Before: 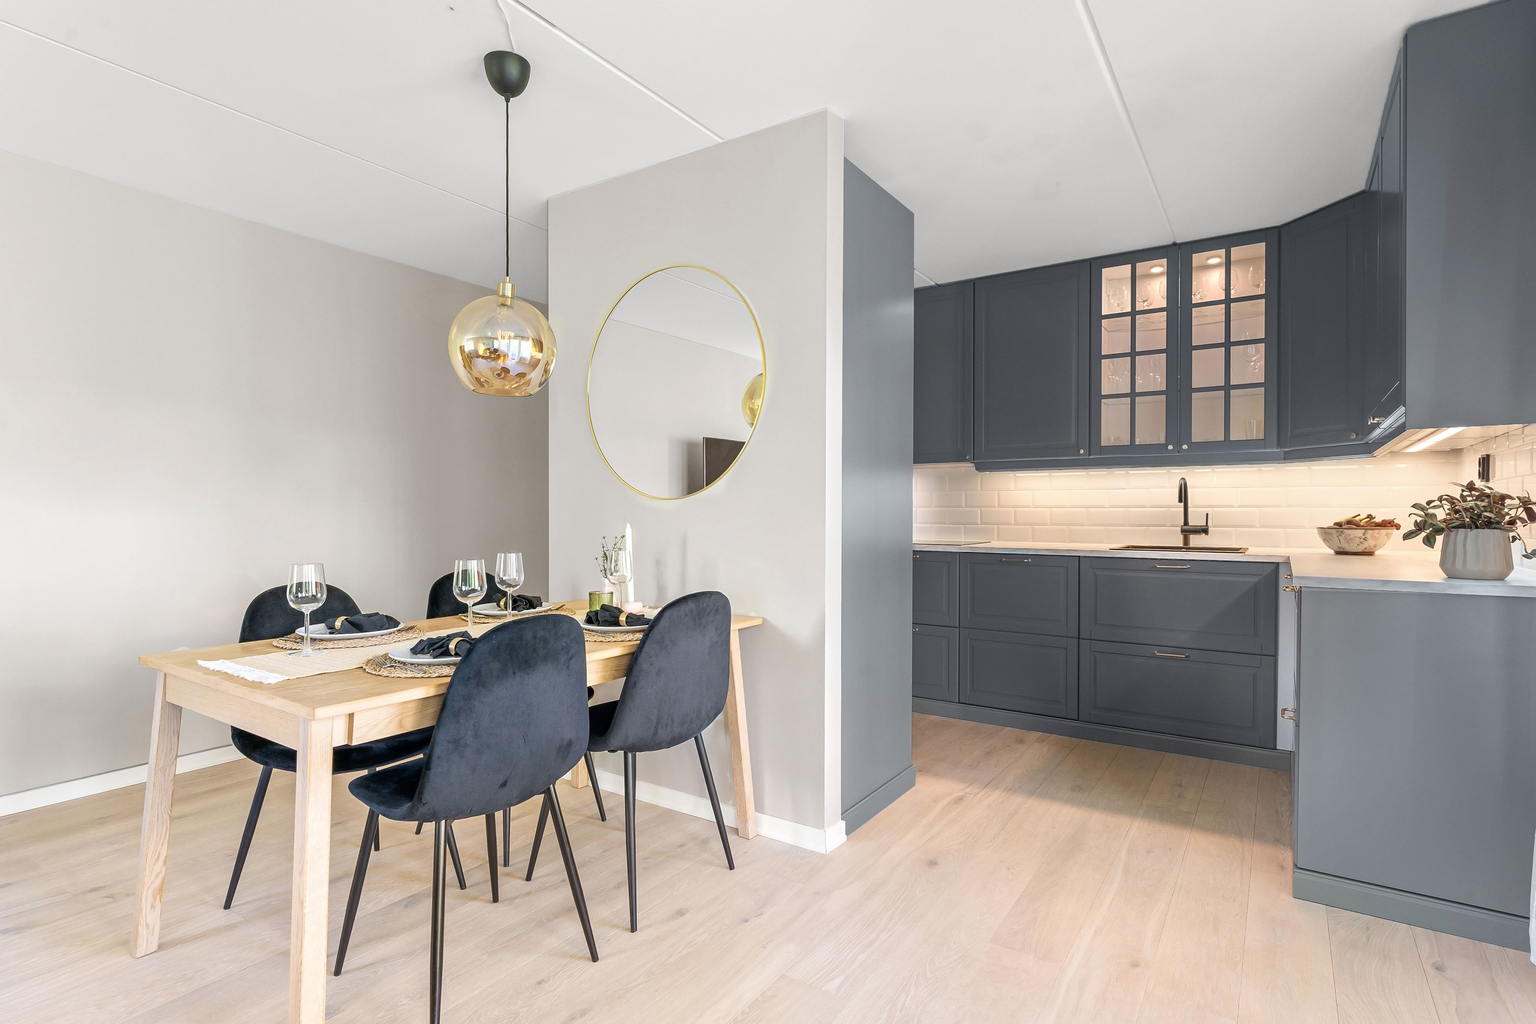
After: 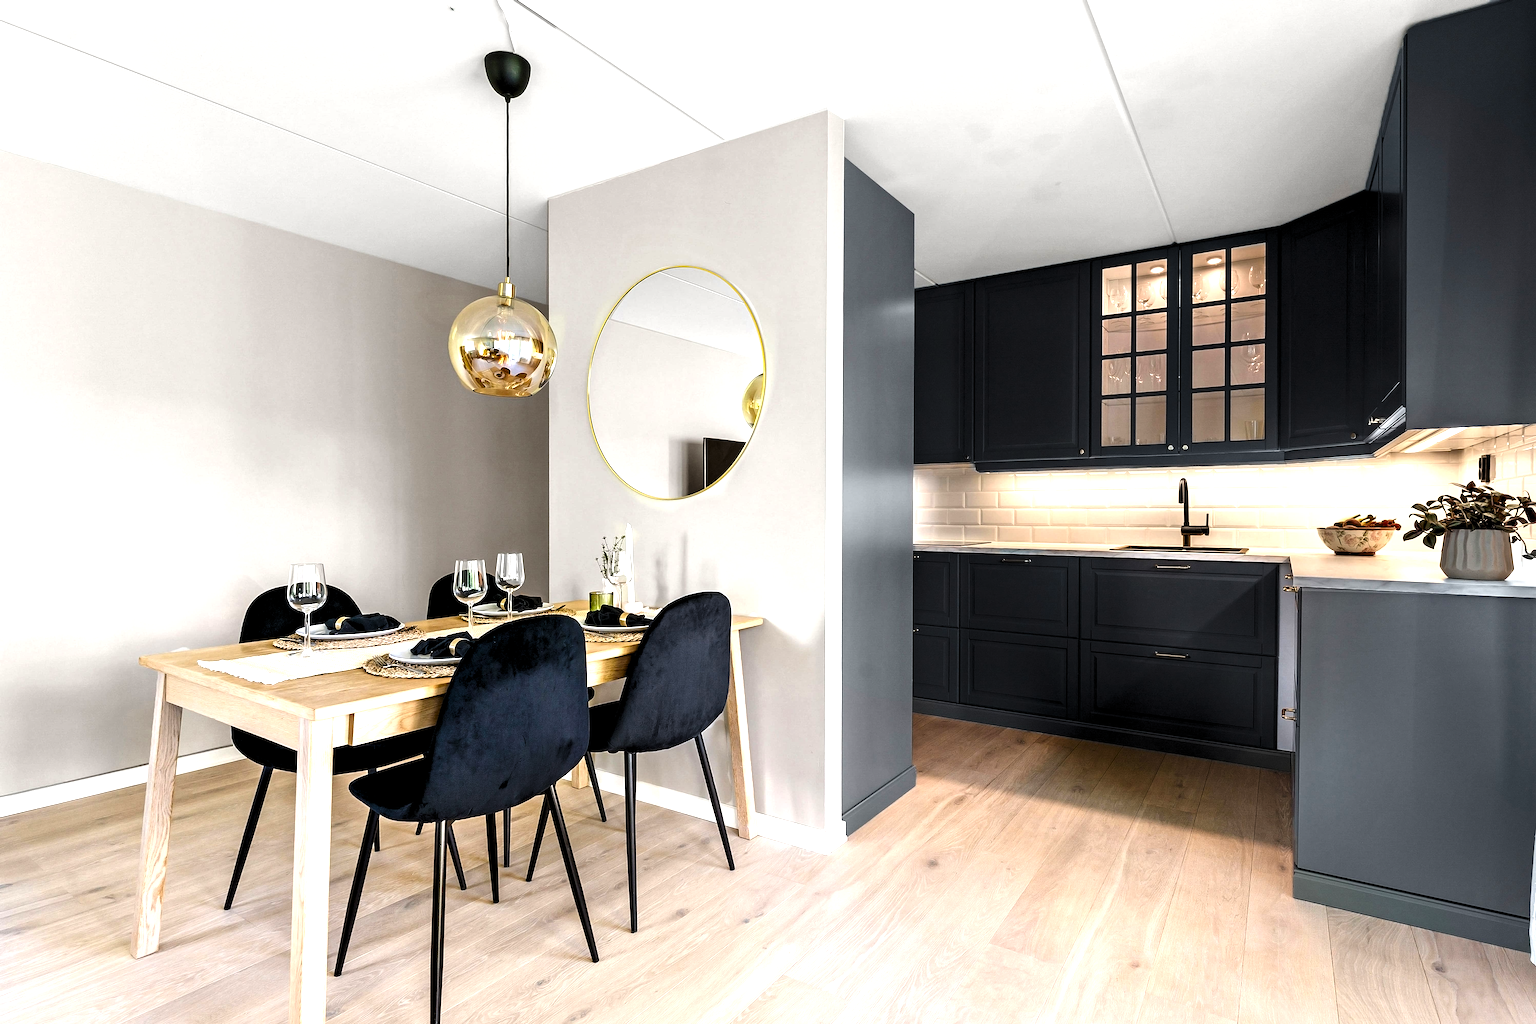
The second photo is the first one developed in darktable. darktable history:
color balance: contrast fulcrum 17.78%
exposure: black level correction 0, exposure 0.5 EV, compensate highlight preservation false
levels: levels [0.073, 0.497, 0.972]
contrast brightness saturation: contrast 0.09, brightness -0.59, saturation 0.17
